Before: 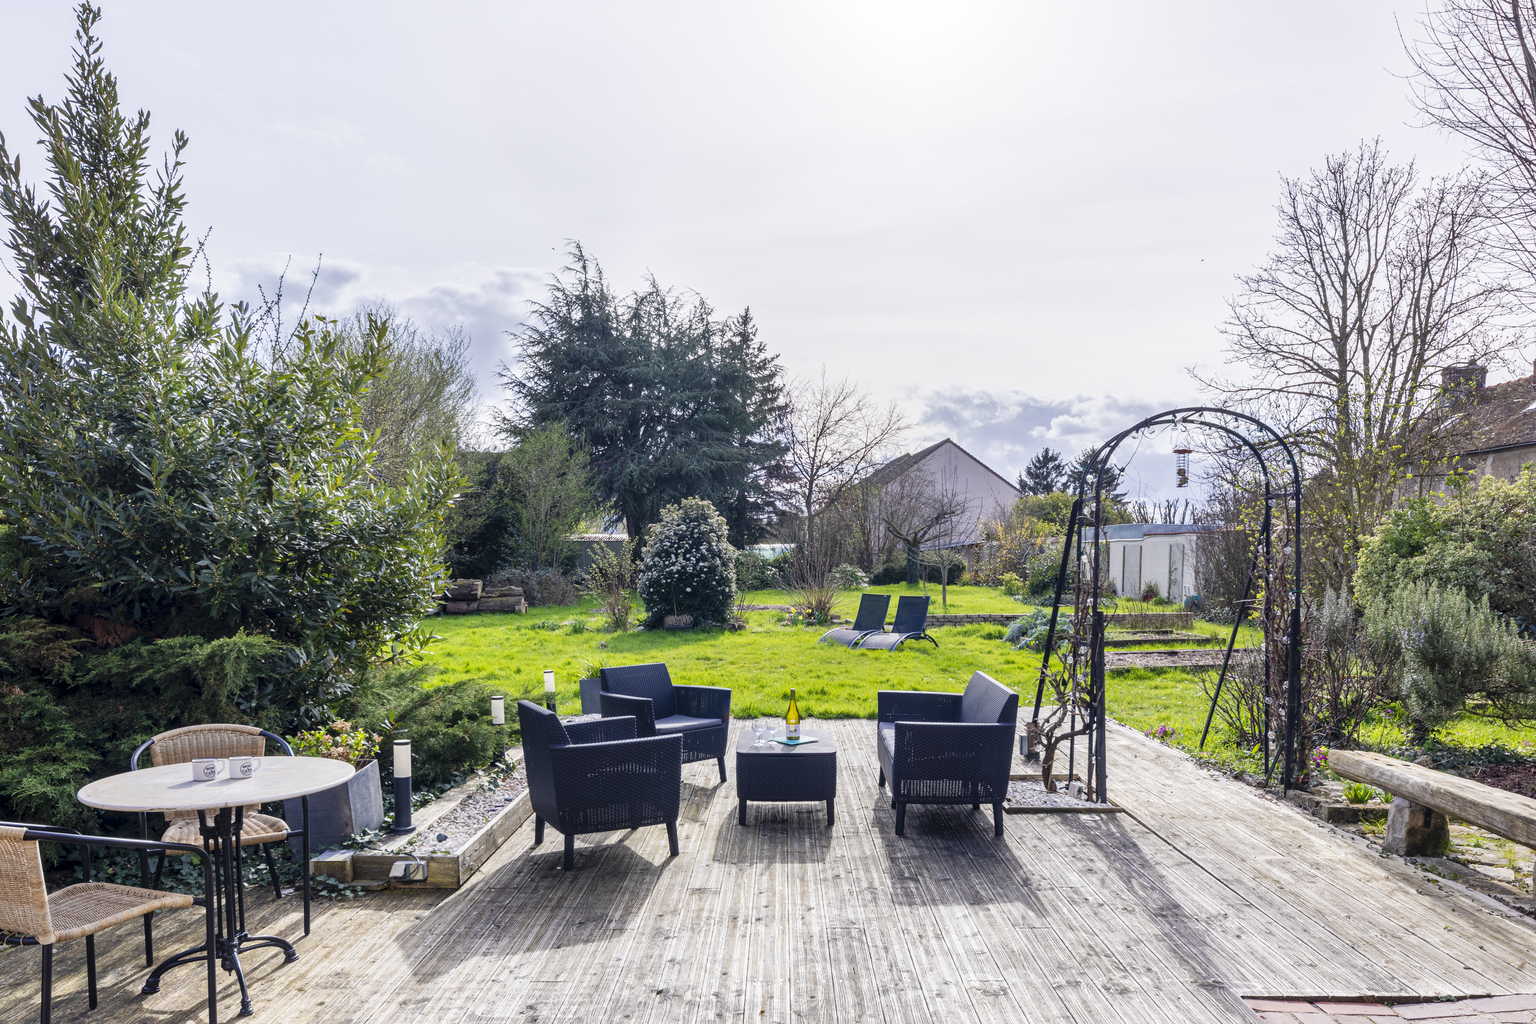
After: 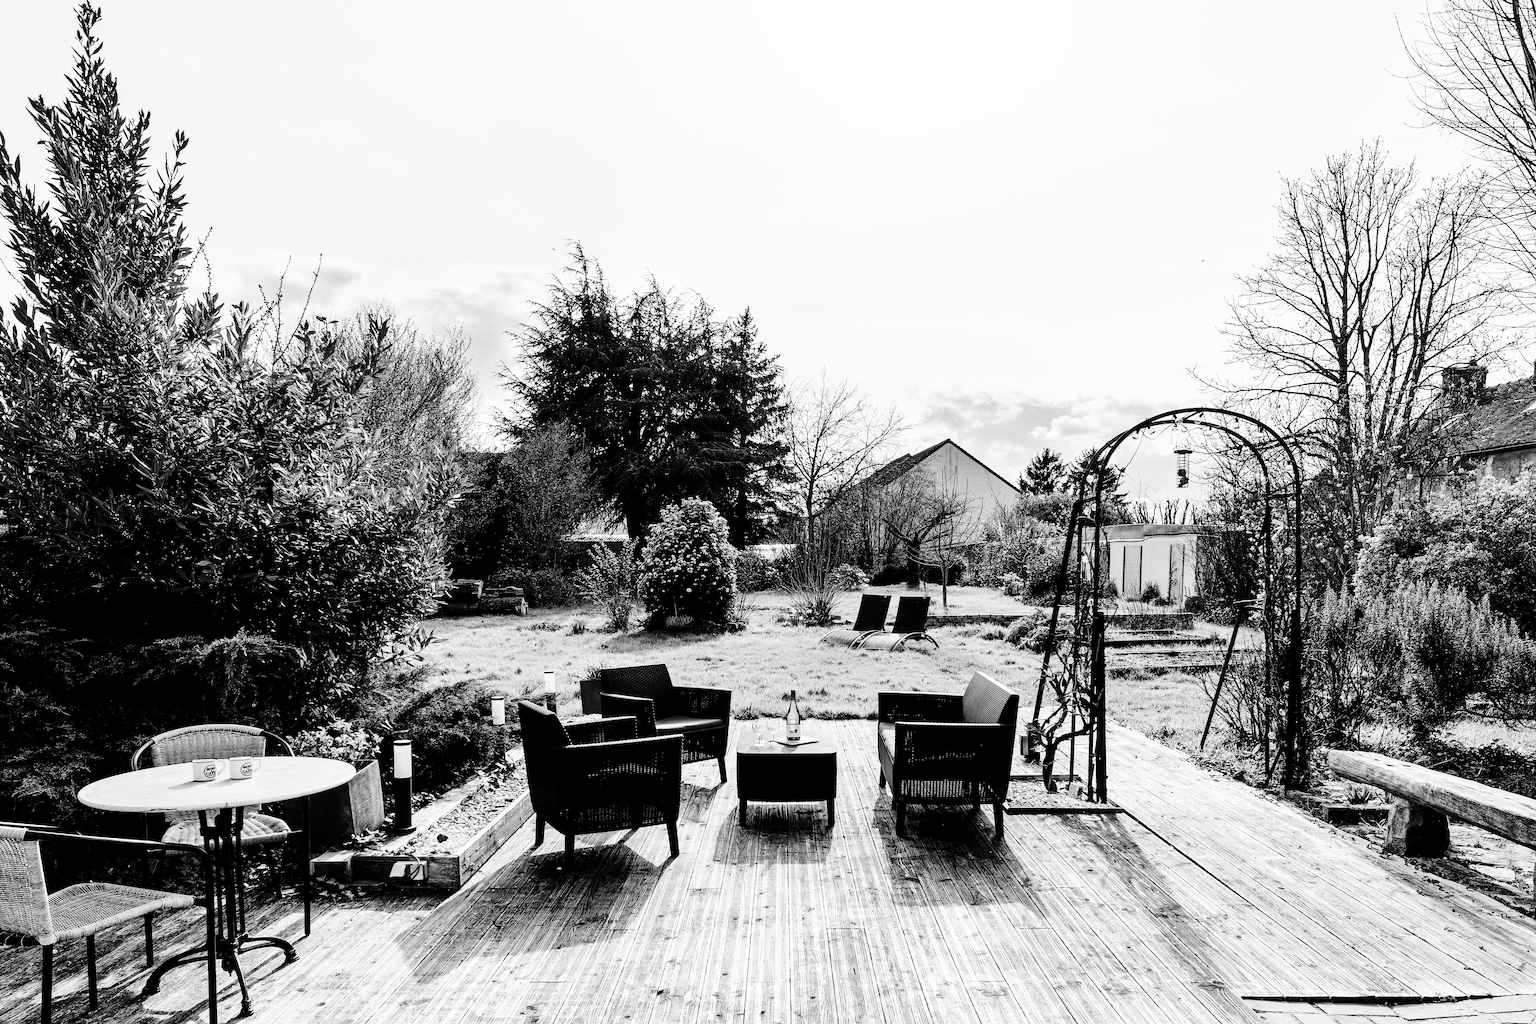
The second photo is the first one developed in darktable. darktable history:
rgb curve: curves: ch0 [(0, 0) (0.21, 0.15) (0.24, 0.21) (0.5, 0.75) (0.75, 0.96) (0.89, 0.99) (1, 1)]; ch1 [(0, 0.02) (0.21, 0.13) (0.25, 0.2) (0.5, 0.67) (0.75, 0.9) (0.89, 0.97) (1, 1)]; ch2 [(0, 0.02) (0.21, 0.13) (0.25, 0.2) (0.5, 0.67) (0.75, 0.9) (0.89, 0.97) (1, 1)], compensate middle gray true
tone curve: curves: ch0 [(0, 0) (0.003, 0.013) (0.011, 0.018) (0.025, 0.027) (0.044, 0.045) (0.069, 0.068) (0.1, 0.096) (0.136, 0.13) (0.177, 0.168) (0.224, 0.217) (0.277, 0.277) (0.335, 0.338) (0.399, 0.401) (0.468, 0.473) (0.543, 0.544) (0.623, 0.621) (0.709, 0.7) (0.801, 0.781) (0.898, 0.869) (1, 1)], preserve colors none
grain: coarseness 3.21 ISO
sharpen: on, module defaults
contrast brightness saturation: contrast 0.02, brightness -1, saturation -1
